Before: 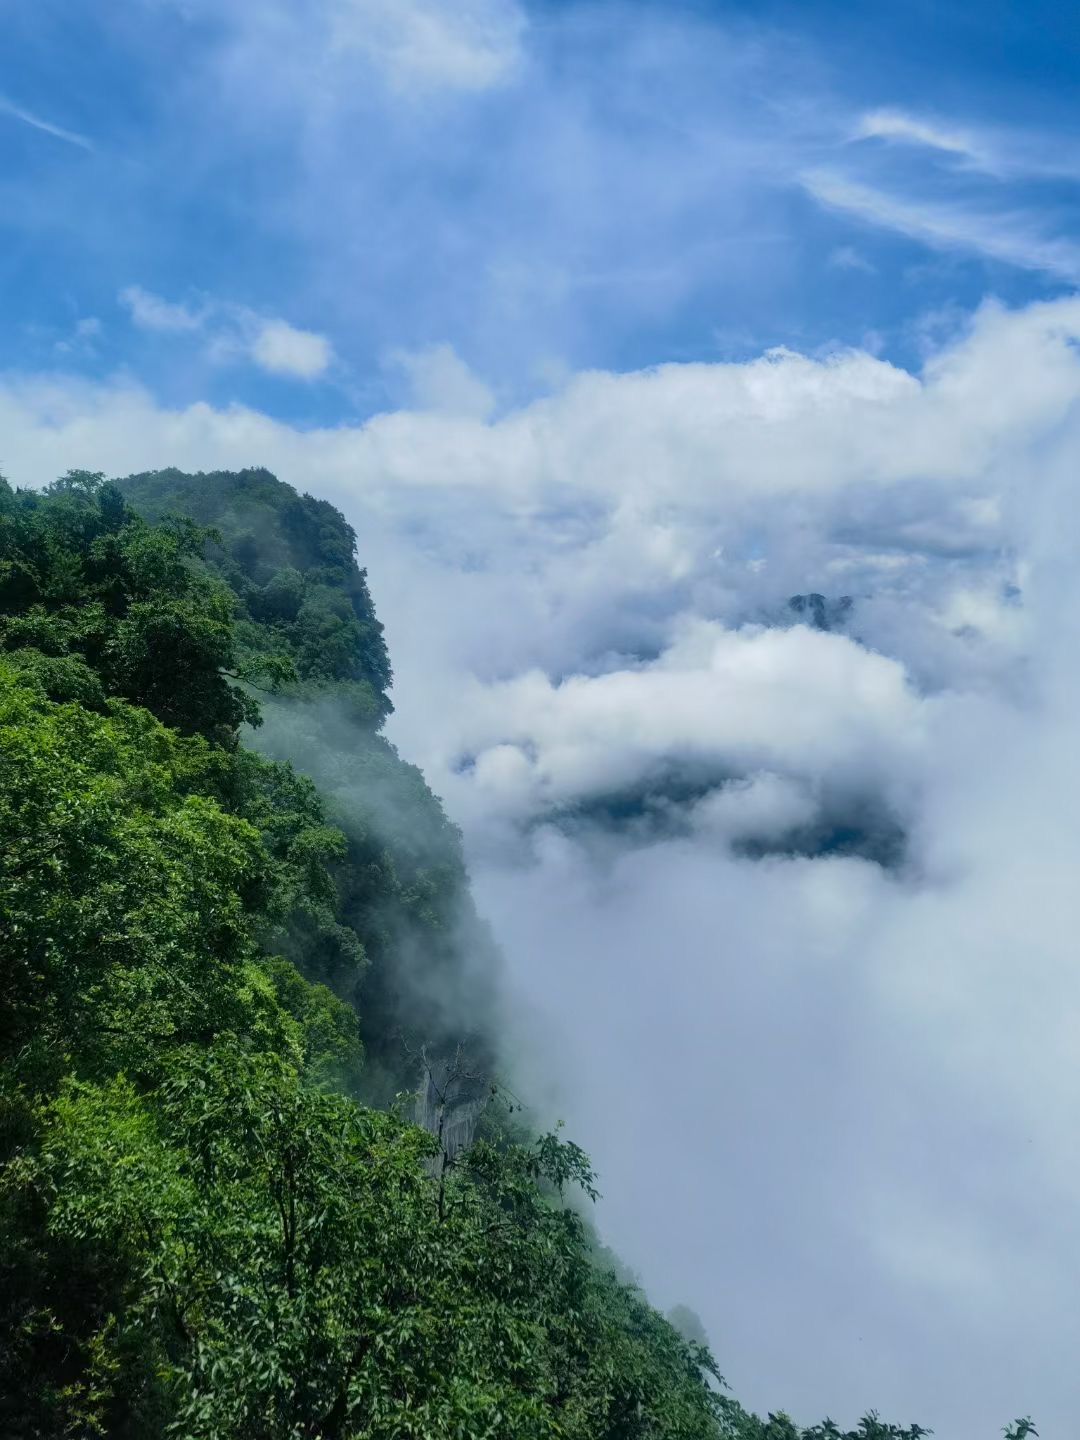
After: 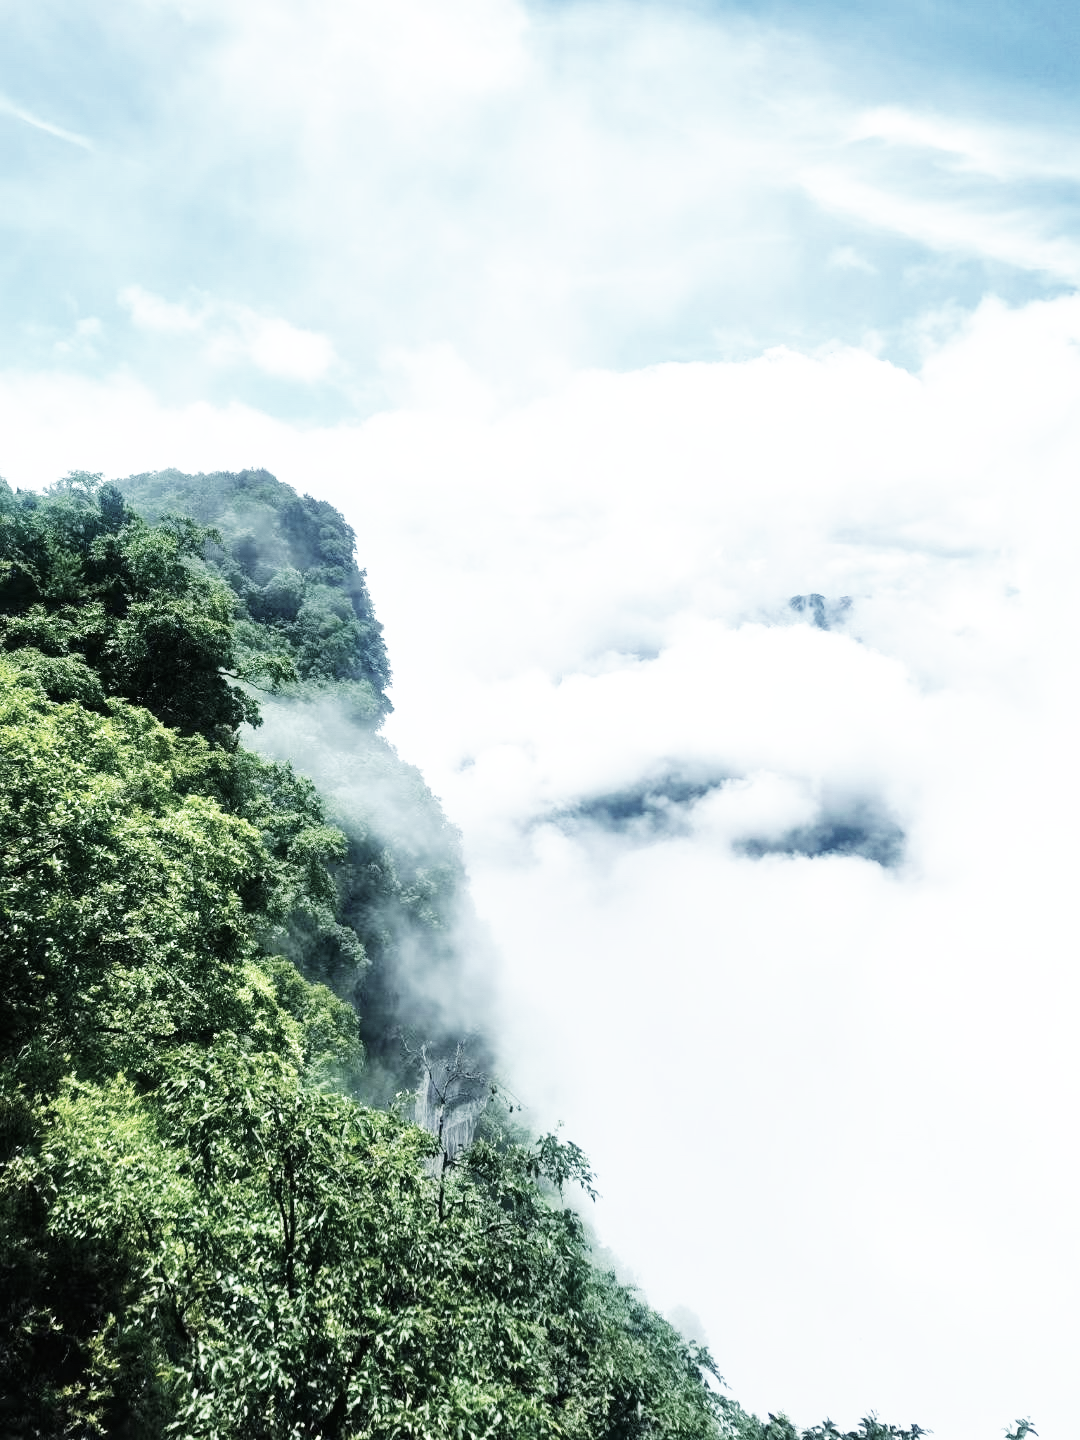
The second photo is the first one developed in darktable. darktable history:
exposure: black level correction 0, exposure 0.702 EV, compensate highlight preservation false
color correction: highlights b* 0, saturation 0.488
base curve: curves: ch0 [(0, 0) (0.007, 0.004) (0.027, 0.03) (0.046, 0.07) (0.207, 0.54) (0.442, 0.872) (0.673, 0.972) (1, 1)], preserve colors none
